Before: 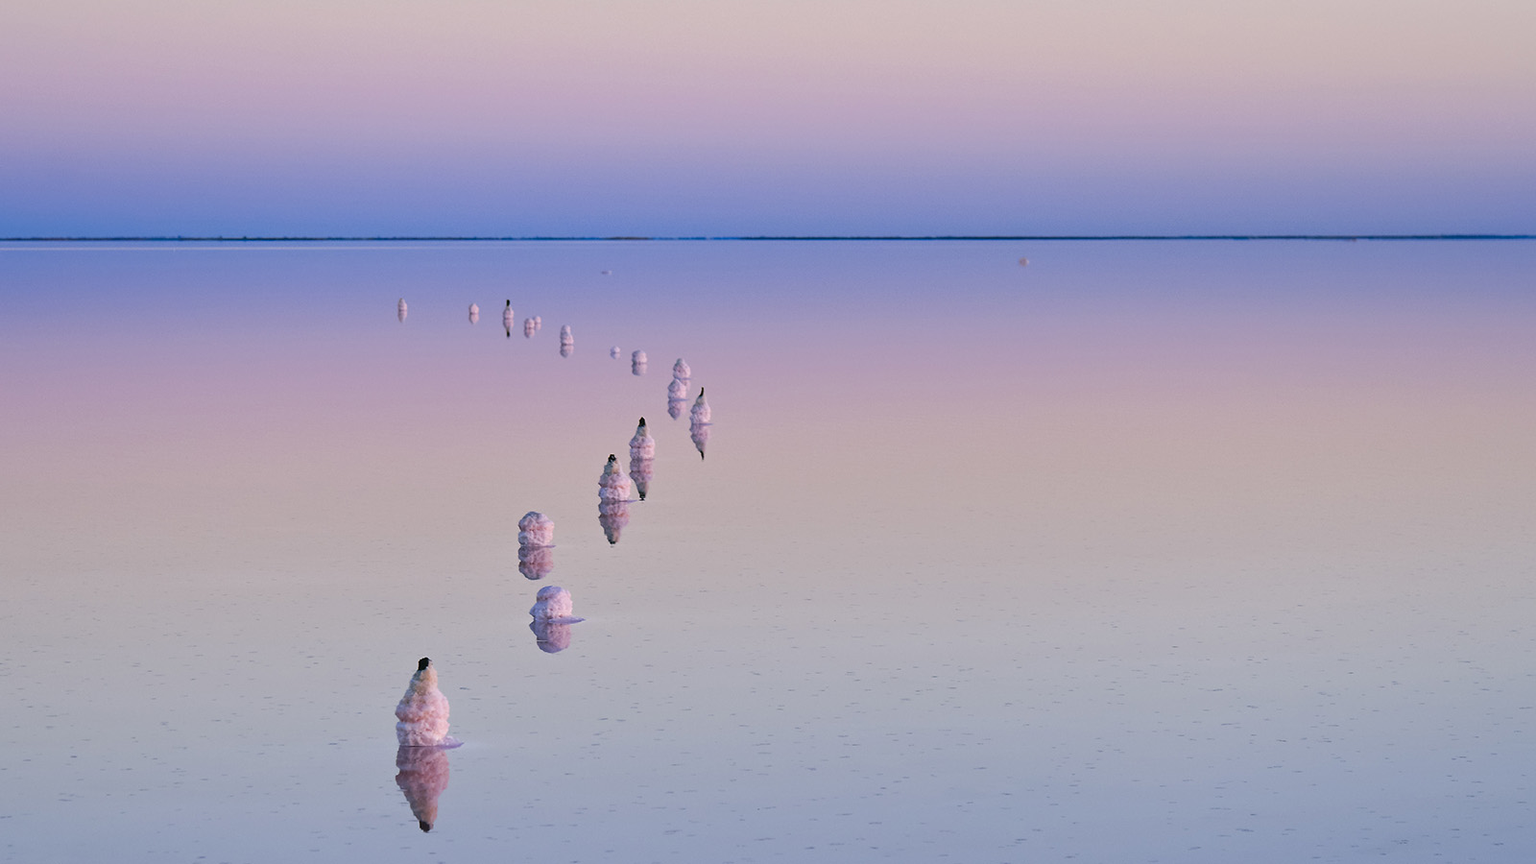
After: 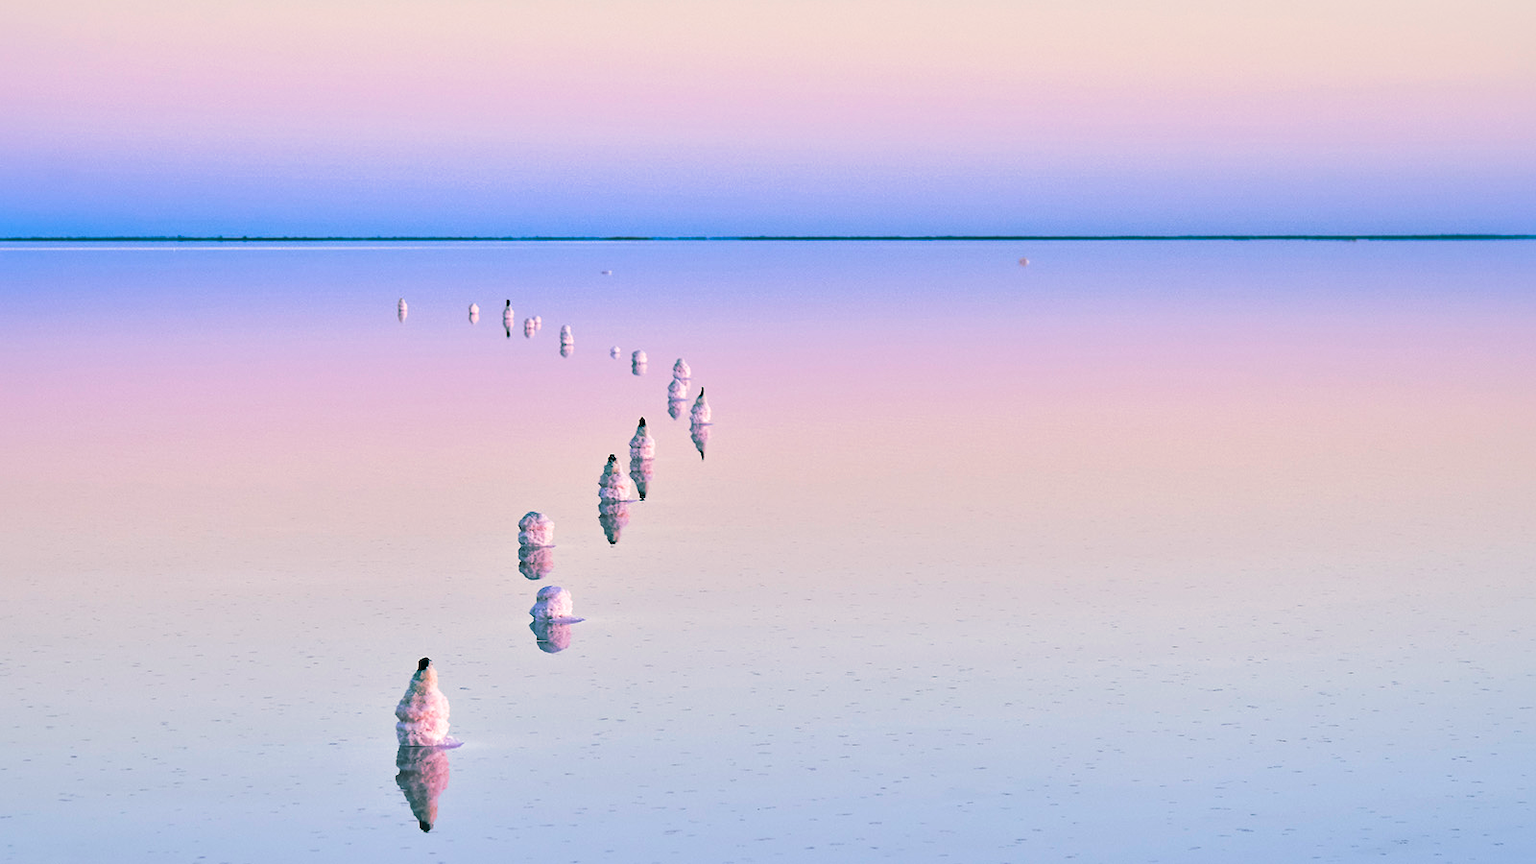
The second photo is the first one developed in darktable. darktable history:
rgb curve: curves: ch0 [(0, 0) (0.284, 0.292) (0.505, 0.644) (1, 1)]; ch1 [(0, 0) (0.284, 0.292) (0.505, 0.644) (1, 1)]; ch2 [(0, 0) (0.284, 0.292) (0.505, 0.644) (1, 1)], compensate middle gray true
split-toning: shadows › hue 186.43°, highlights › hue 49.29°, compress 30.29%
local contrast: mode bilateral grid, contrast 20, coarseness 50, detail 171%, midtone range 0.2
